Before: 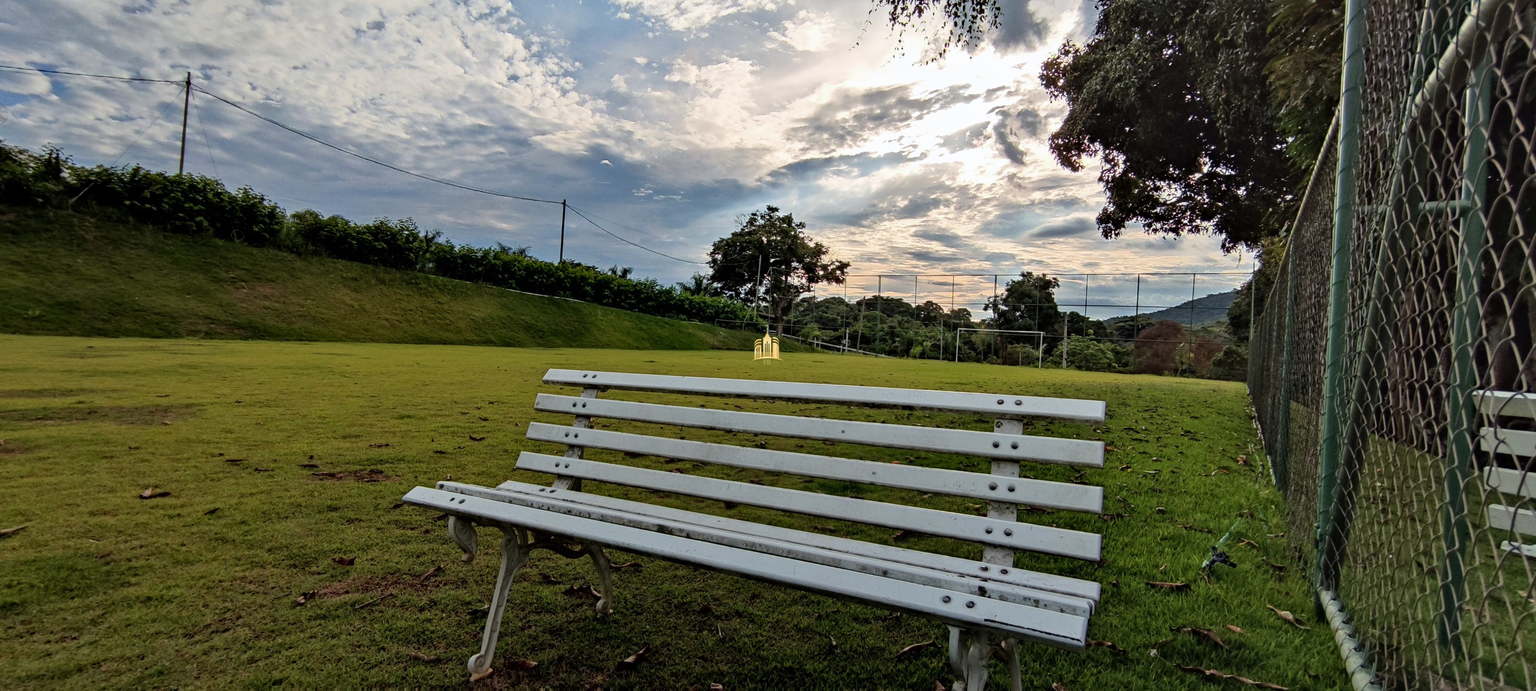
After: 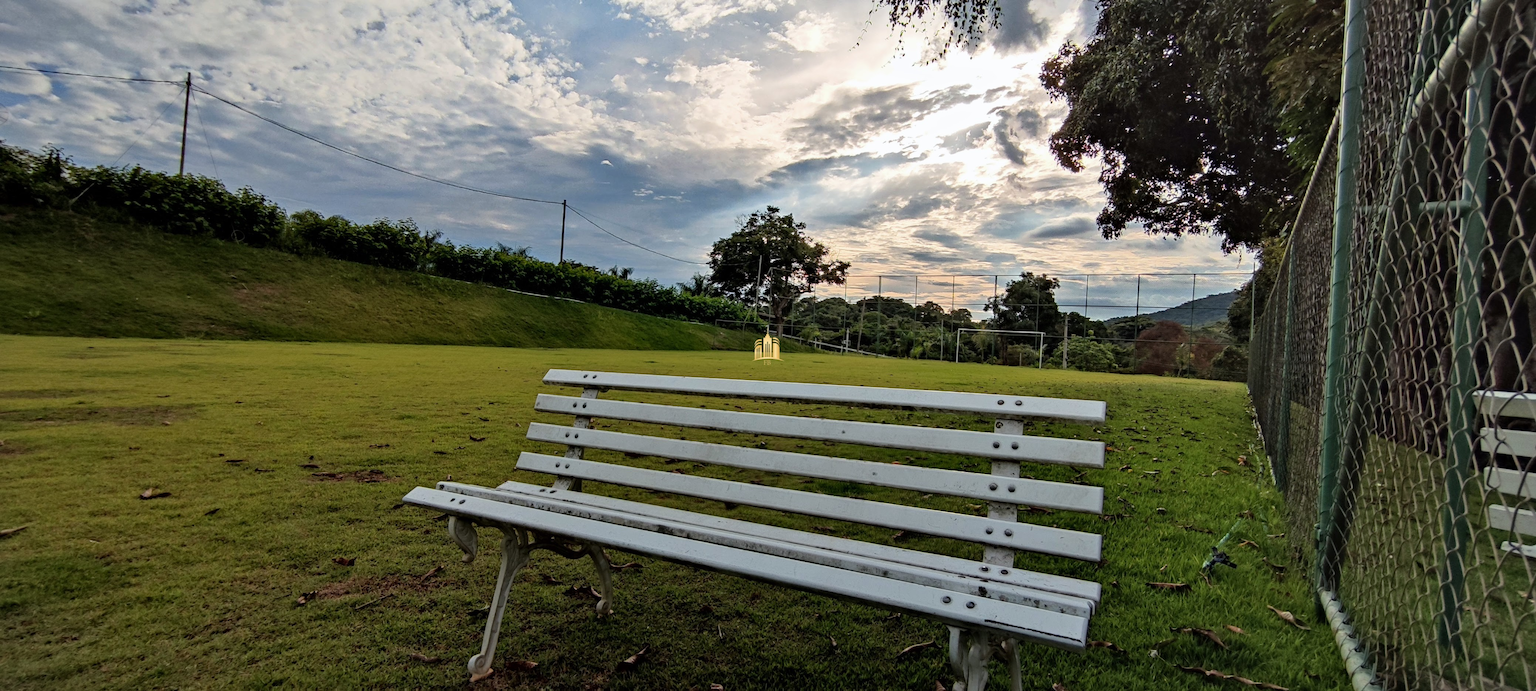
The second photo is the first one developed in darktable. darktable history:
vignetting: fall-off start 97.17%, width/height ratio 1.183
